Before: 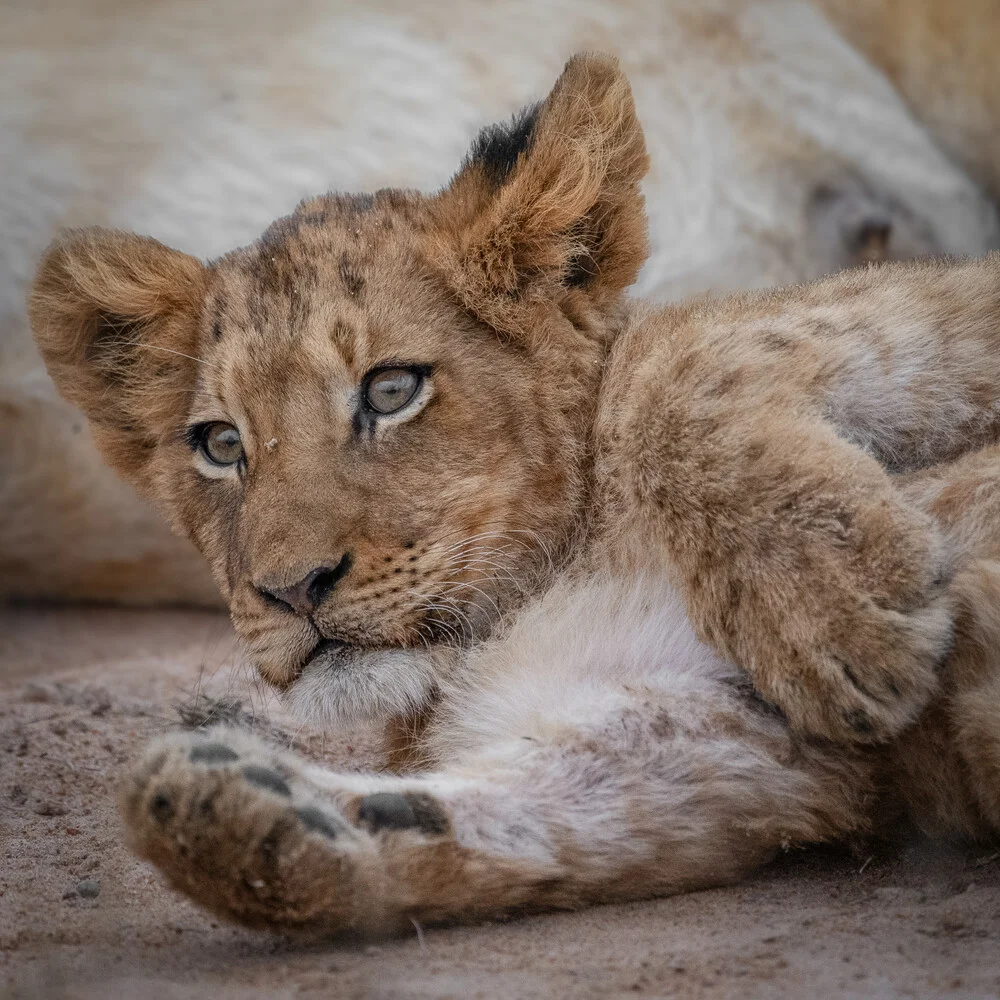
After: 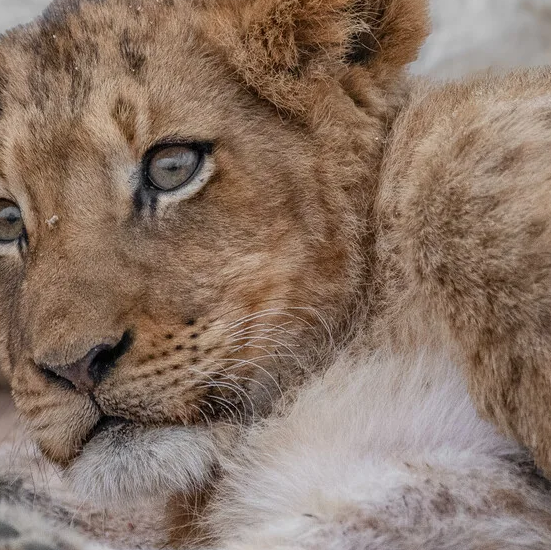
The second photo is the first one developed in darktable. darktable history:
crop and rotate: left 21.997%, top 22.388%, right 22.805%, bottom 22.557%
